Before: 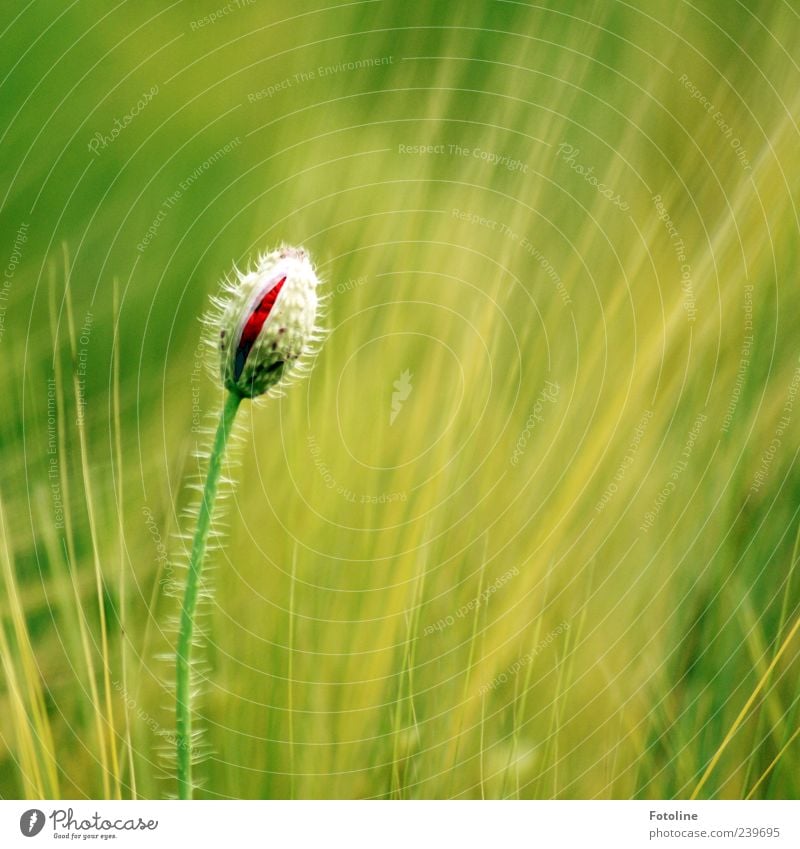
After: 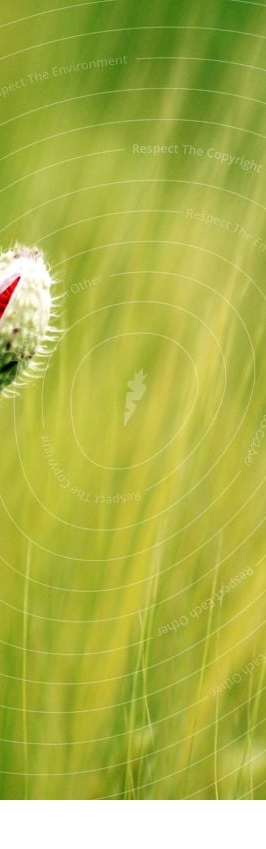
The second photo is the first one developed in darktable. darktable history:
crop: left 33.36%, right 33.36%
tone equalizer: on, module defaults
